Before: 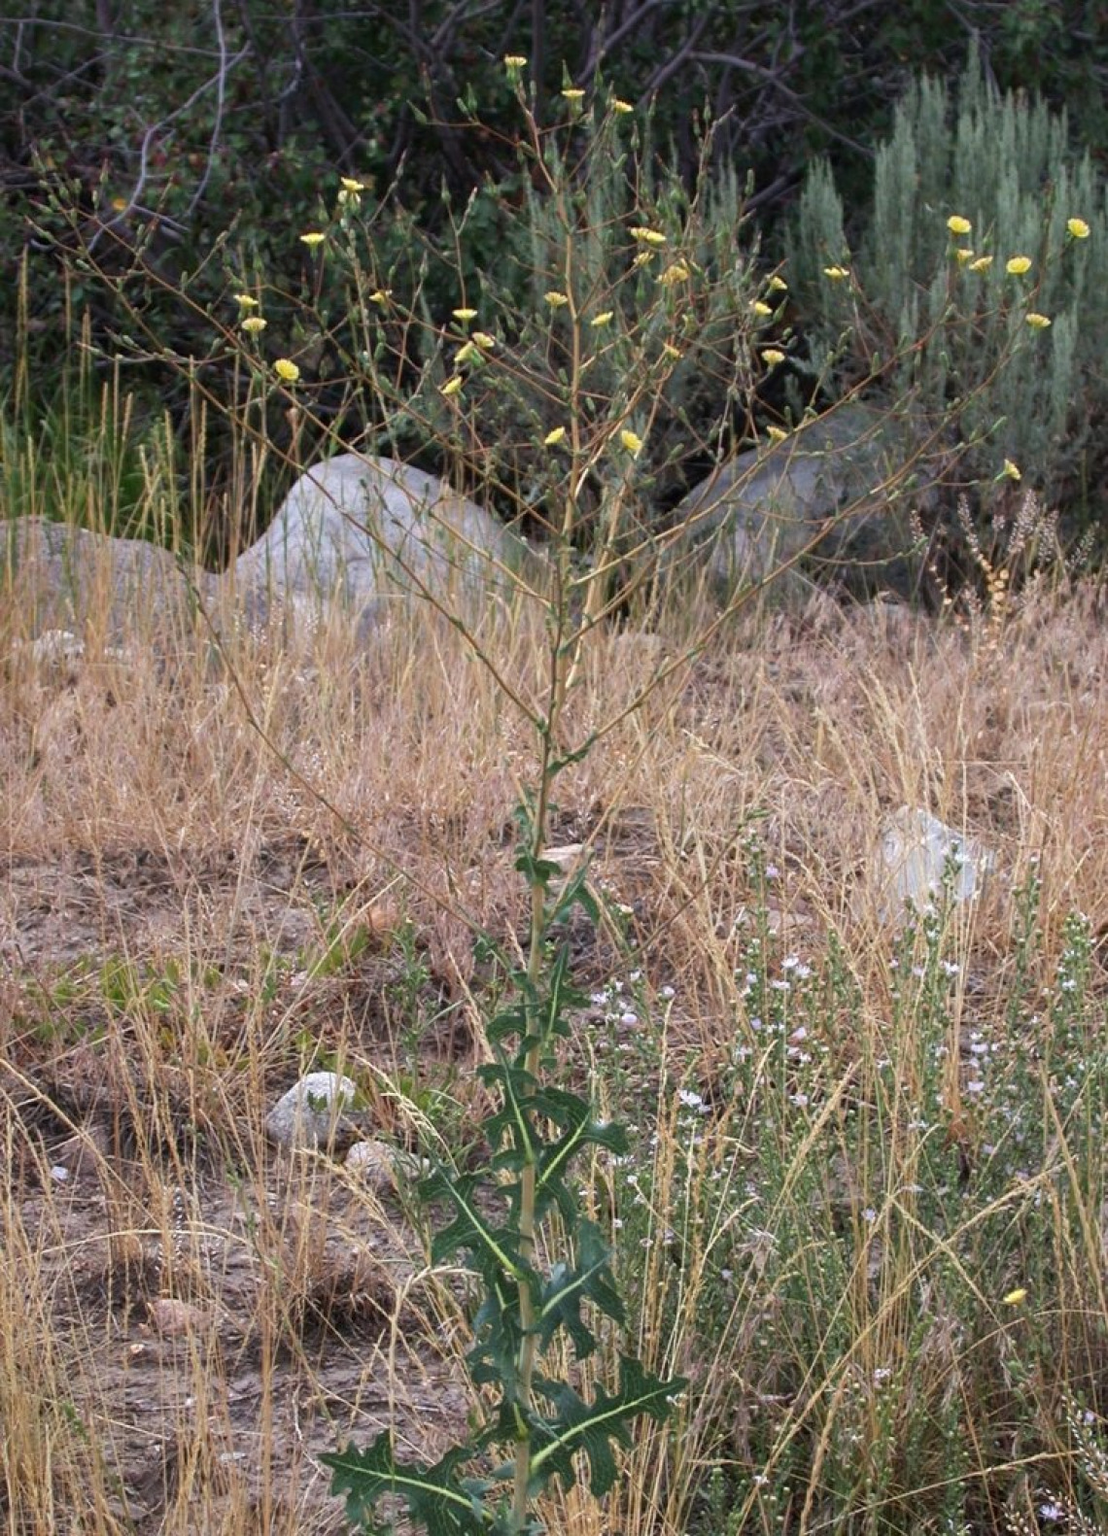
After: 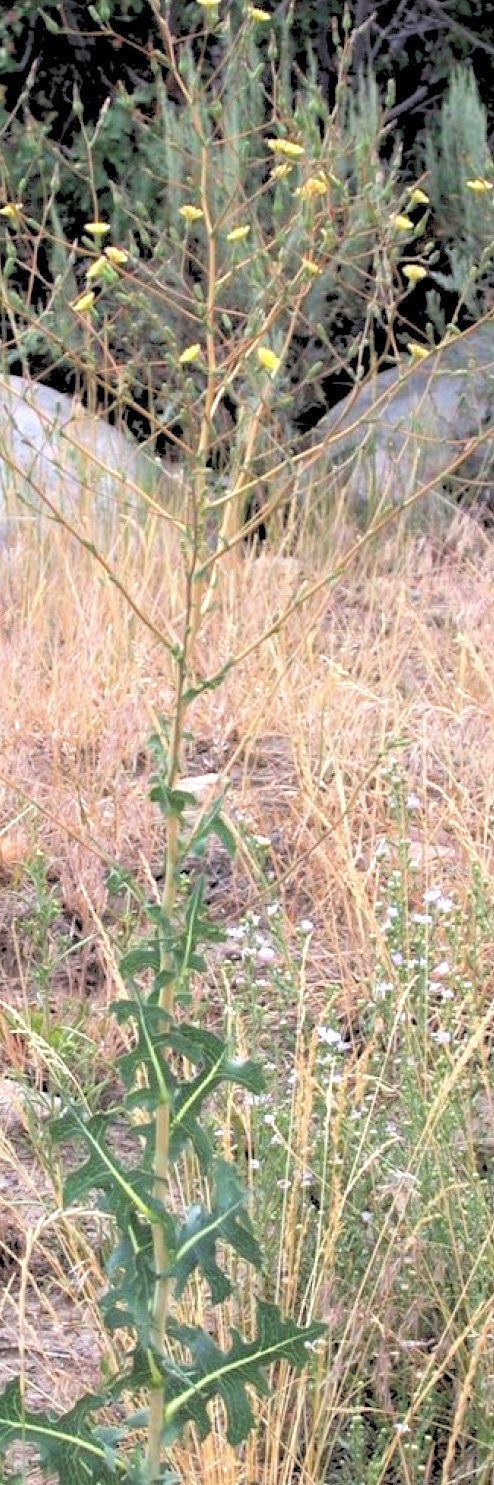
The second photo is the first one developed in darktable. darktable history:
rgb levels: levels [[0.027, 0.429, 0.996], [0, 0.5, 1], [0, 0.5, 1]]
exposure: black level correction -0.005, exposure 0.622 EV, compensate highlight preservation false
crop: left 33.452%, top 6.025%, right 23.155%
tone equalizer: on, module defaults
